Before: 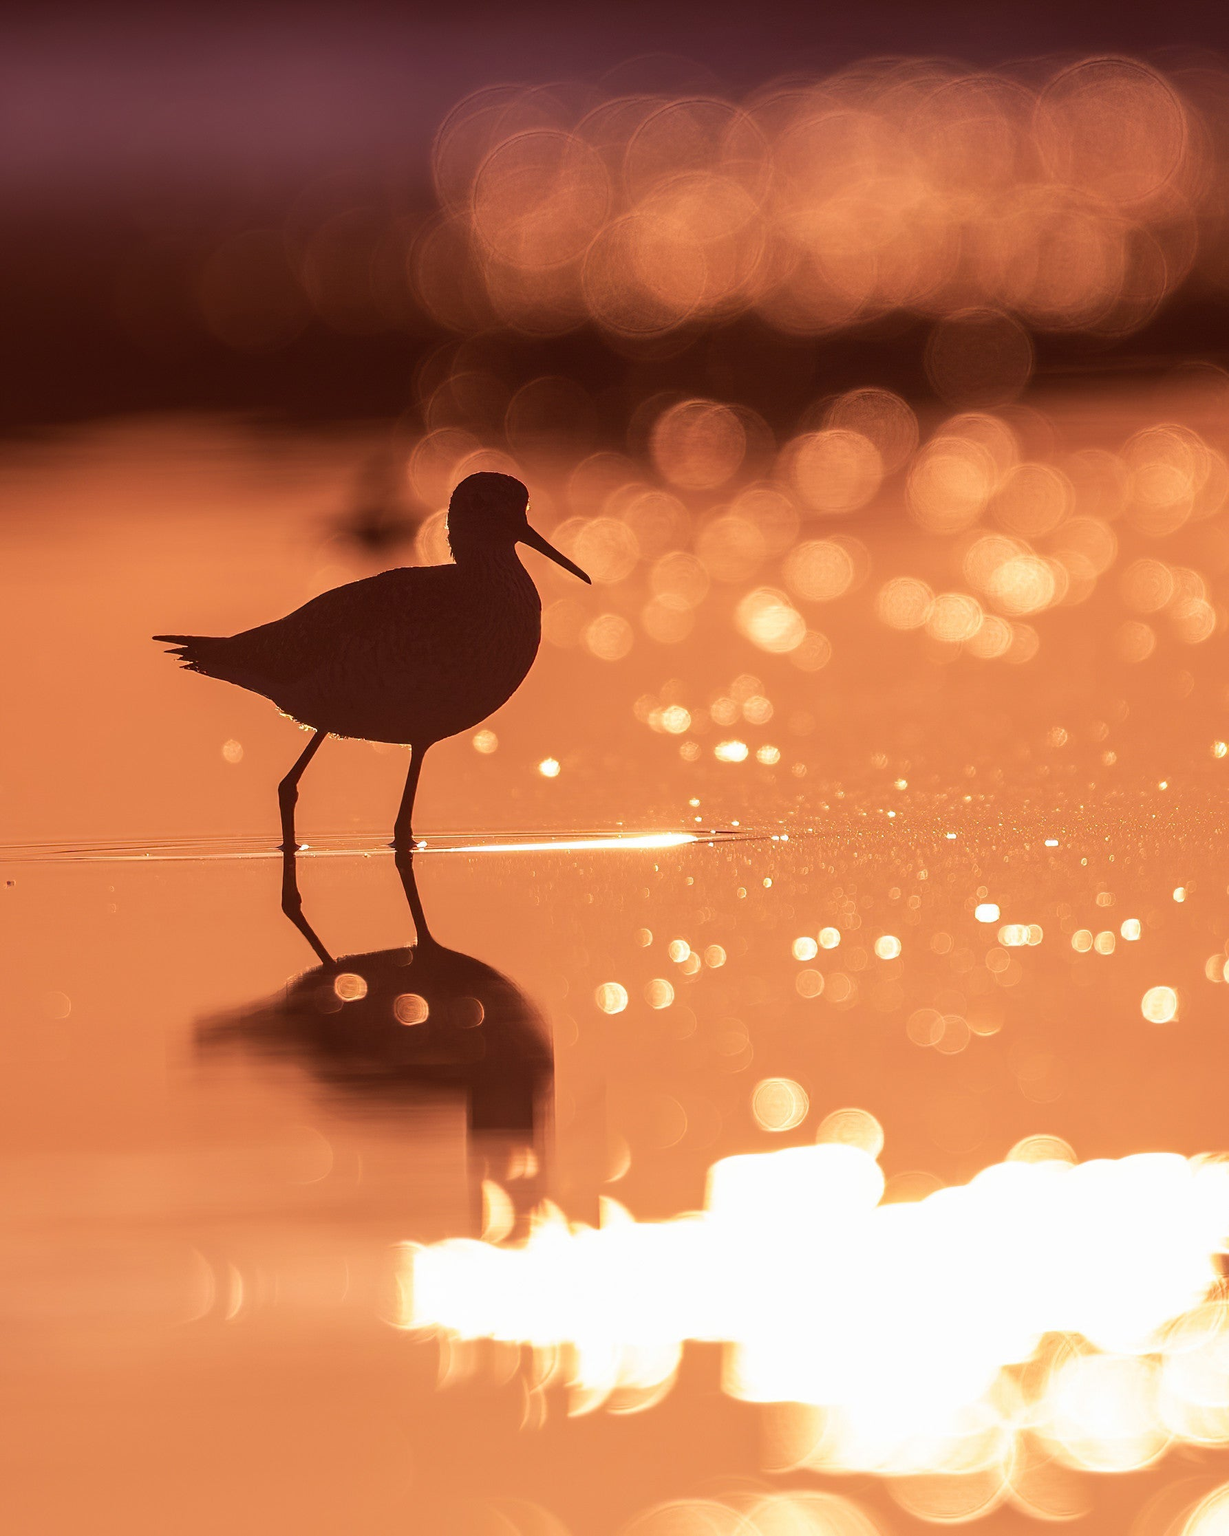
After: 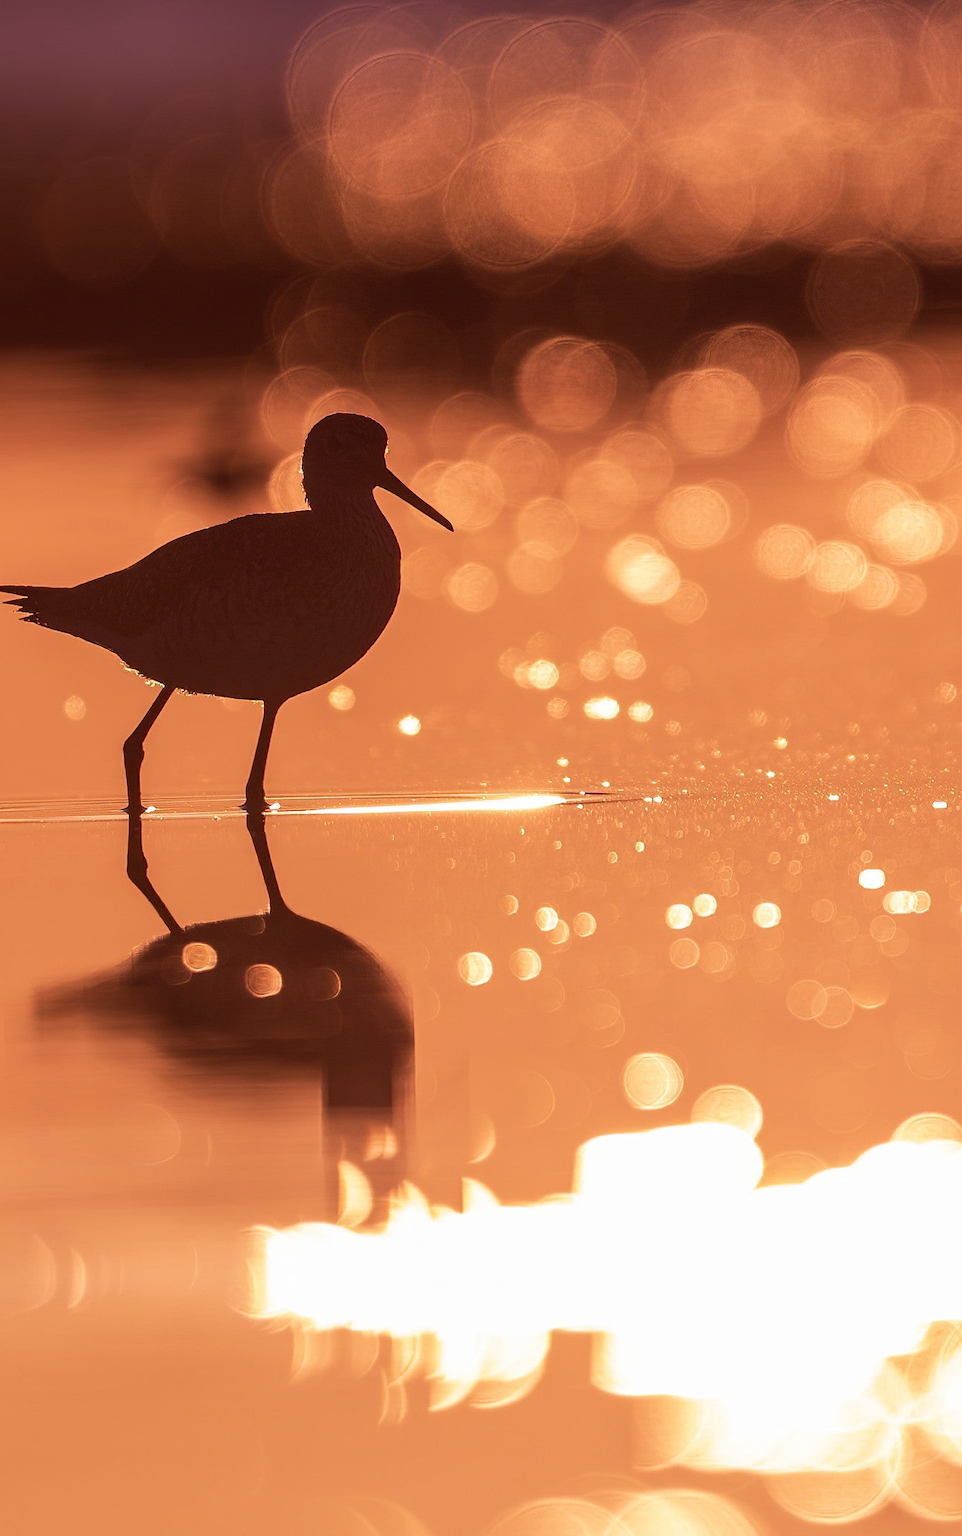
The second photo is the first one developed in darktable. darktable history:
crop and rotate: left 13.213%, top 5.315%, right 12.585%
